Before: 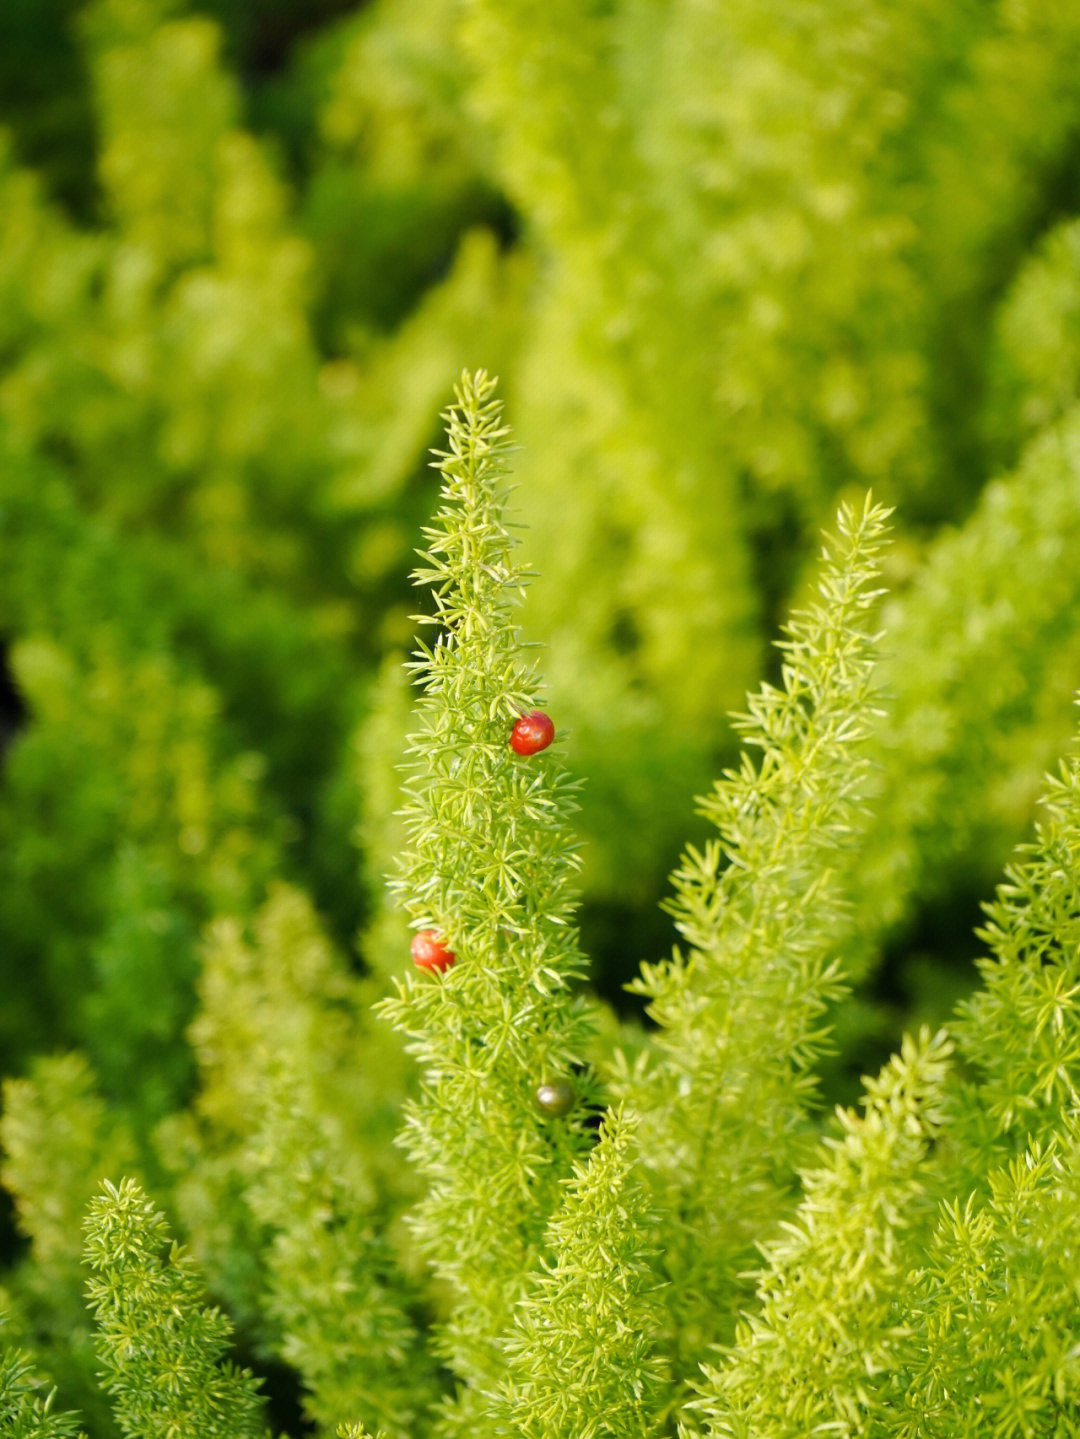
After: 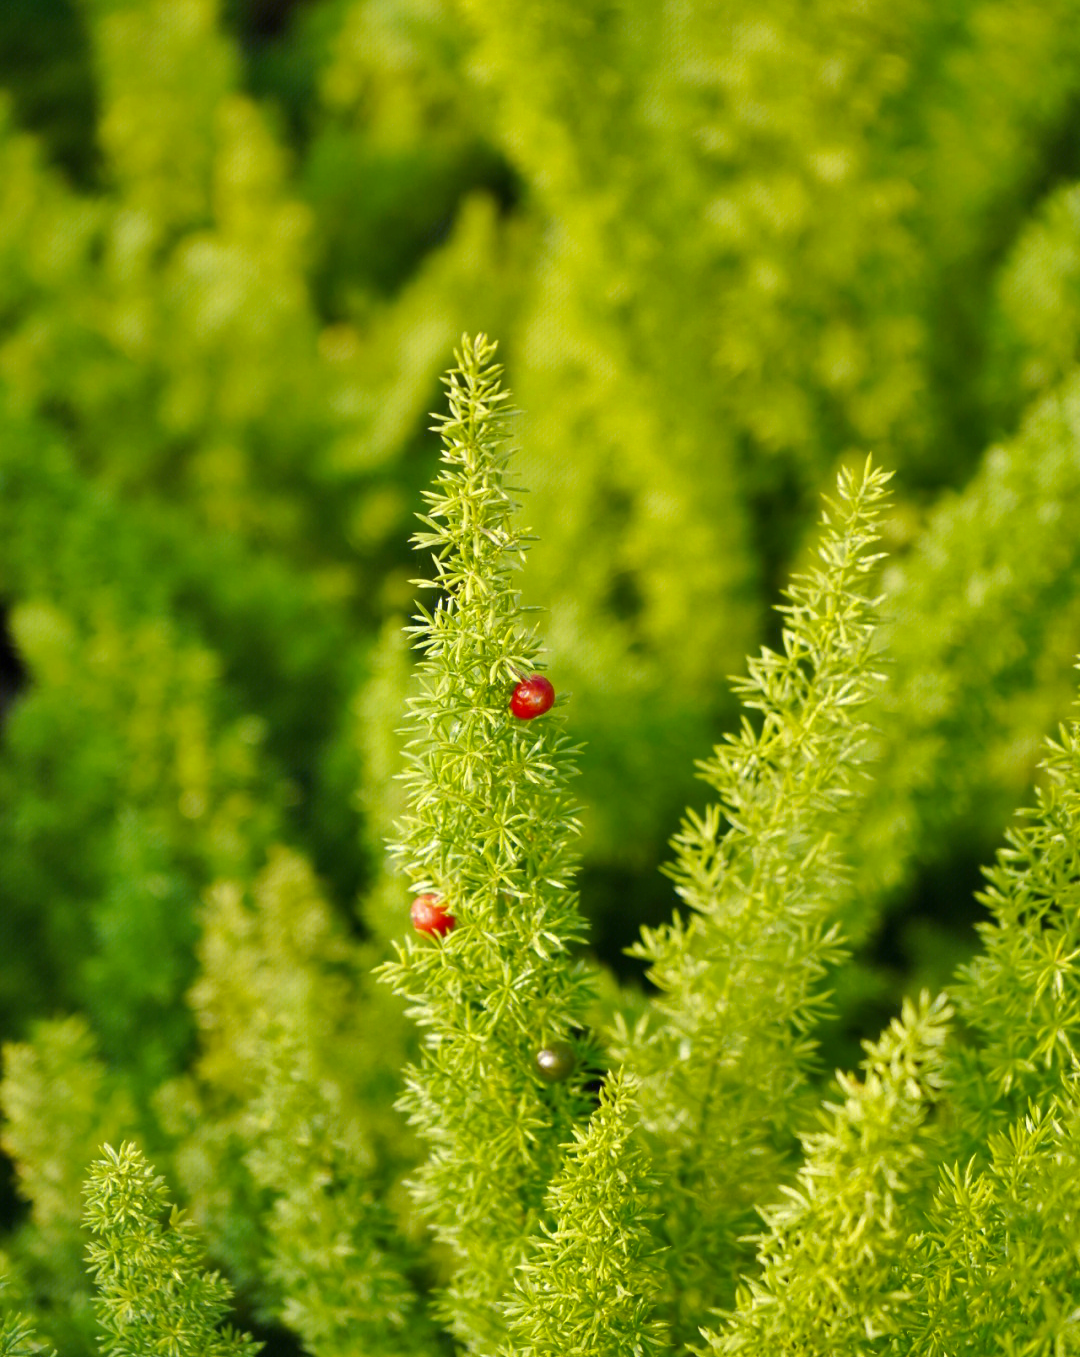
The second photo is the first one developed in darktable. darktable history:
shadows and highlights: white point adjustment -3.66, highlights -63.47, soften with gaussian
exposure: exposure 0.202 EV, compensate highlight preservation false
crop and rotate: top 2.54%, bottom 3.124%
tone equalizer: mask exposure compensation -0.493 EV
